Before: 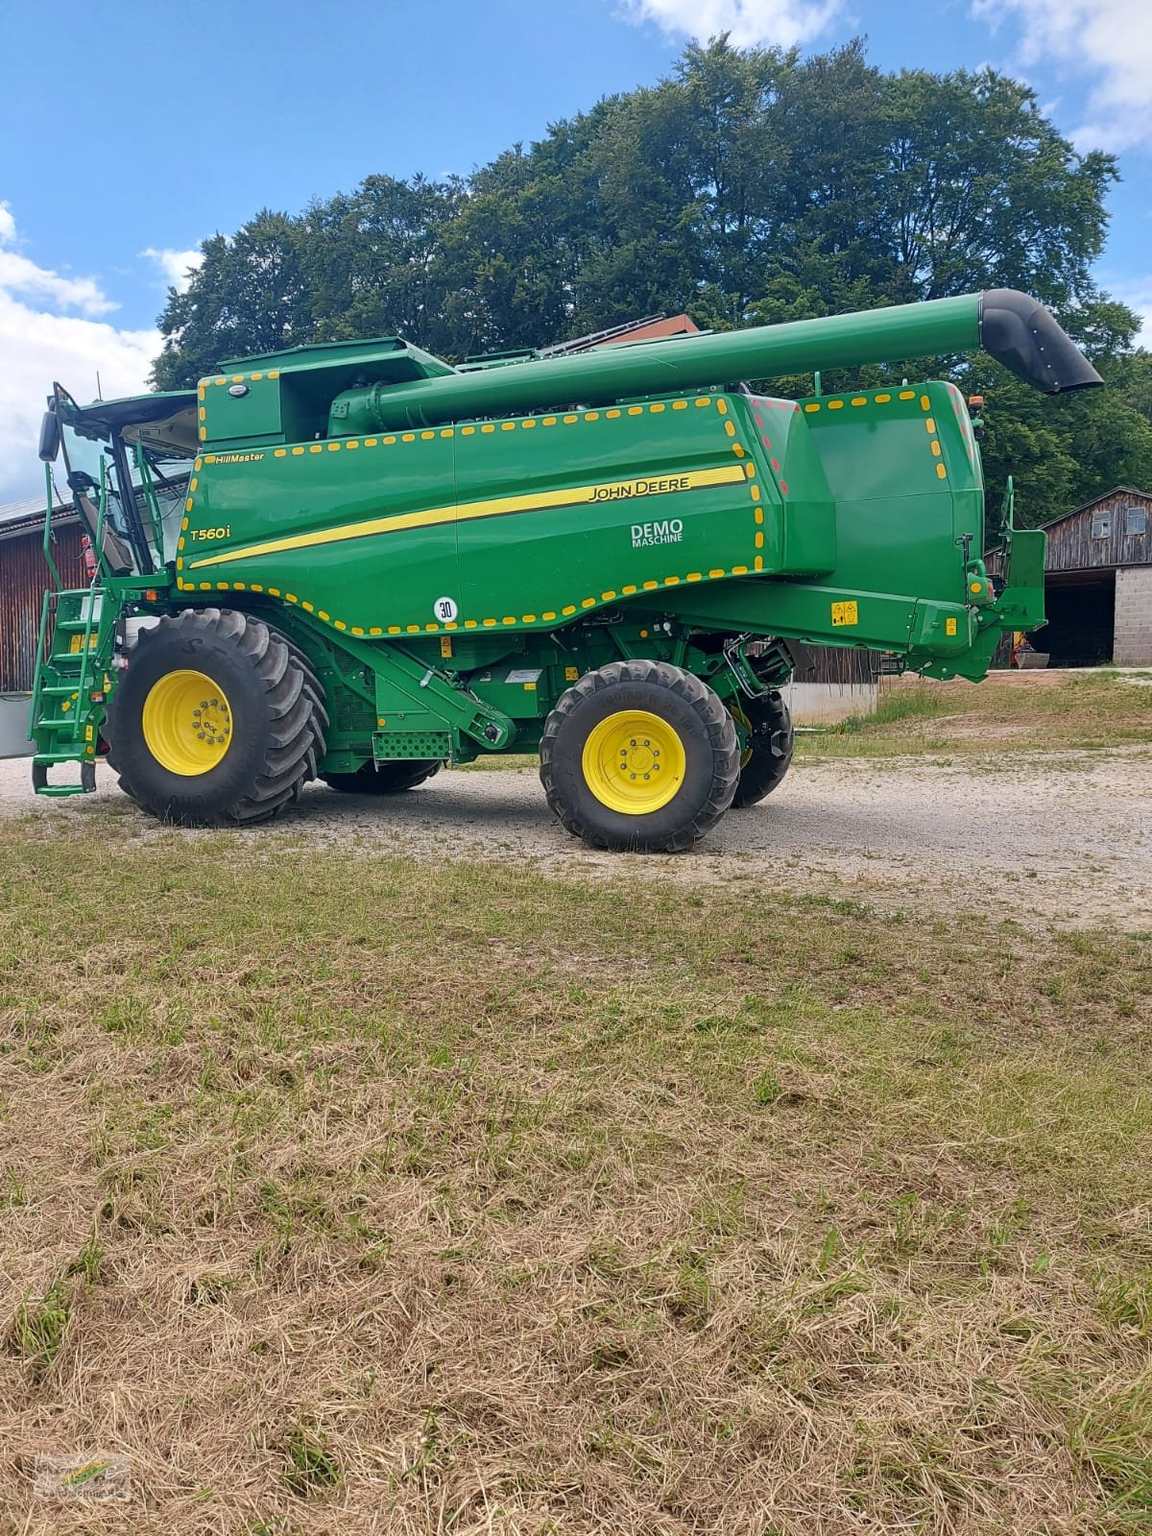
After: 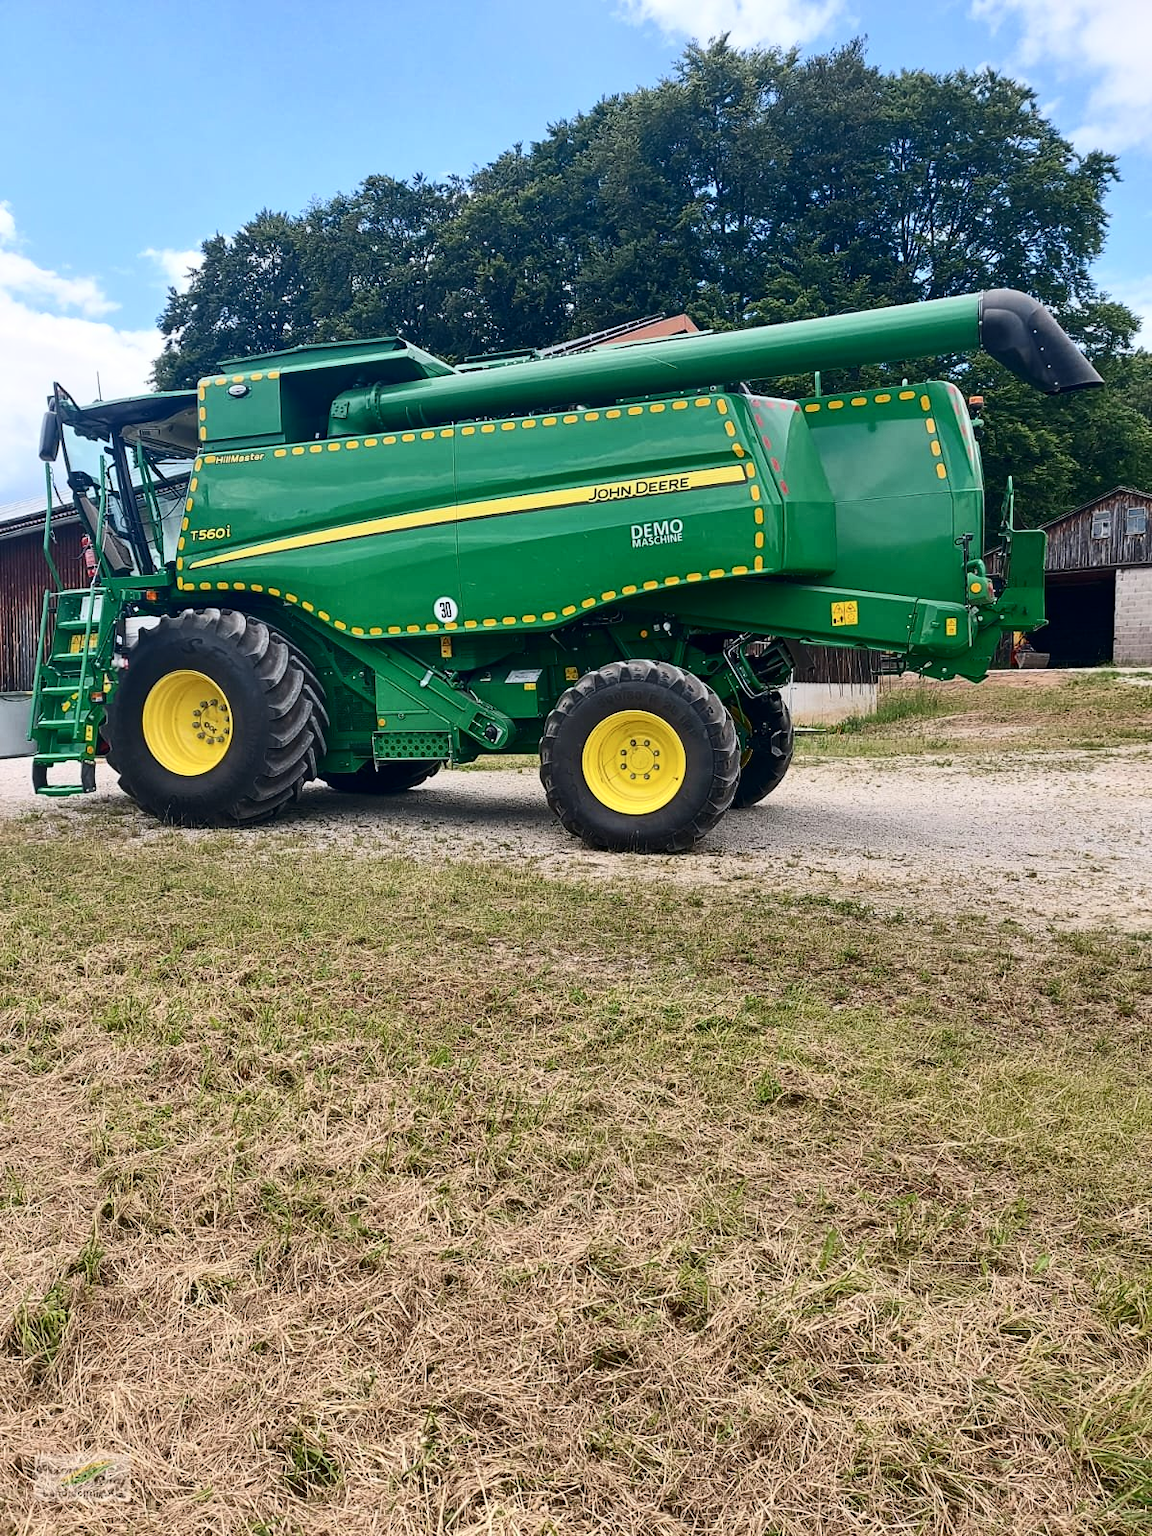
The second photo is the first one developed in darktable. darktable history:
contrast brightness saturation: contrast 0.279
